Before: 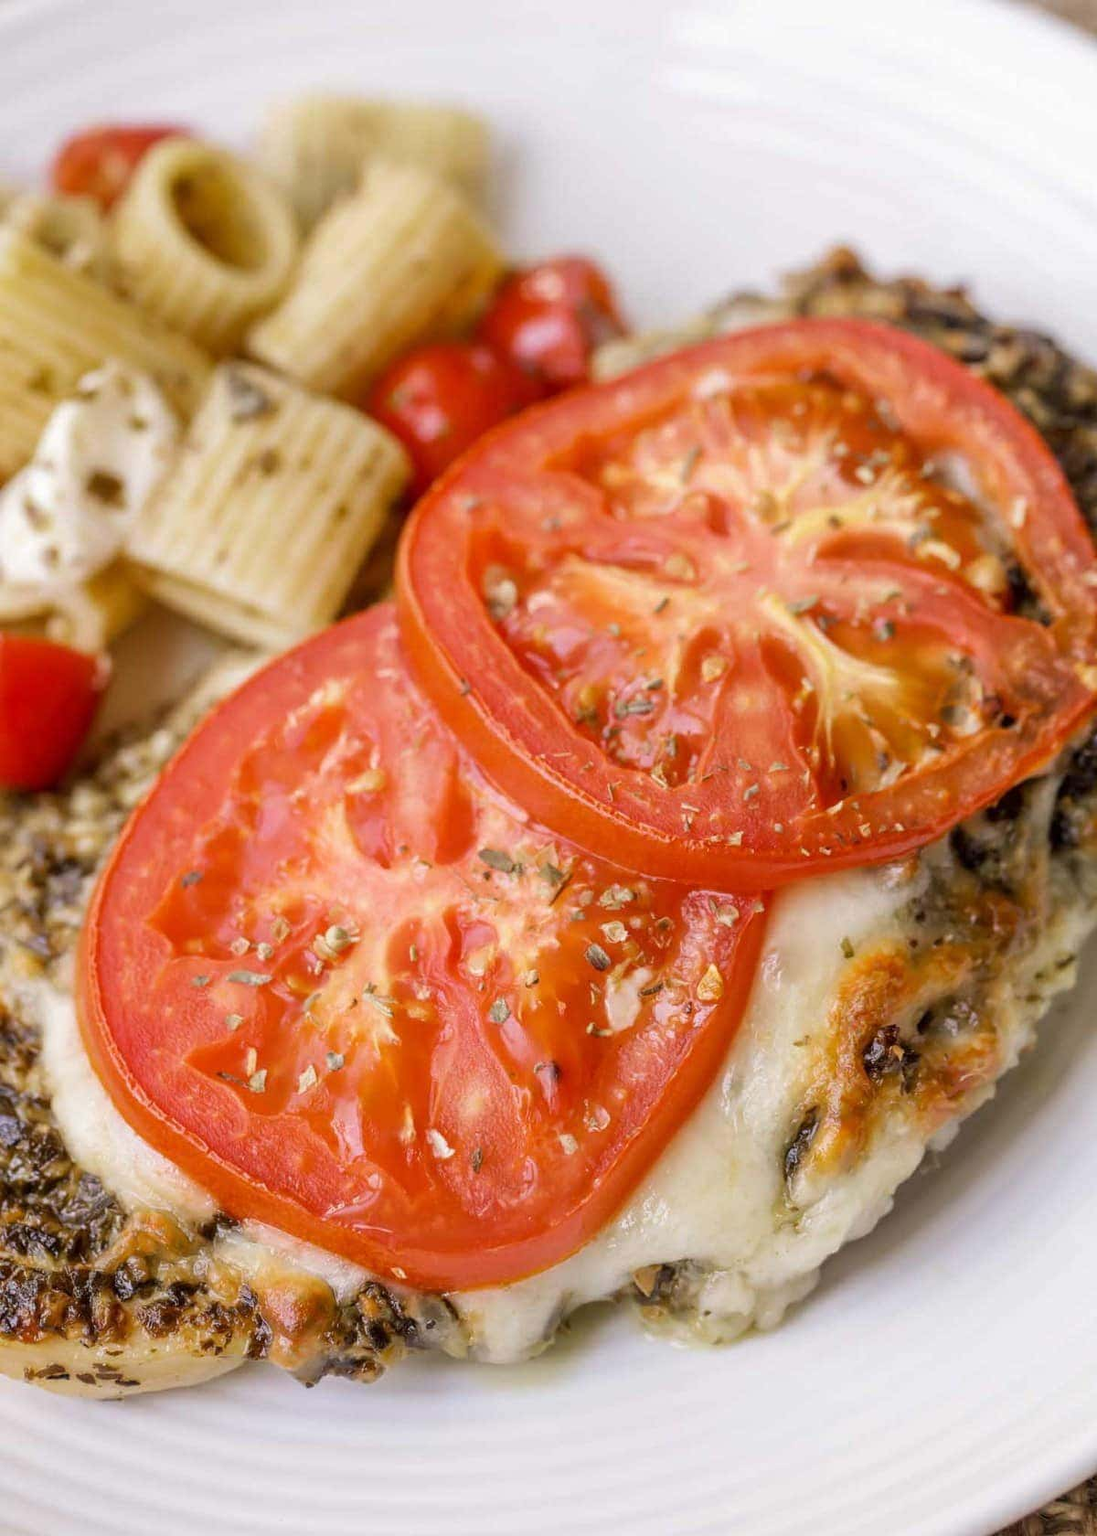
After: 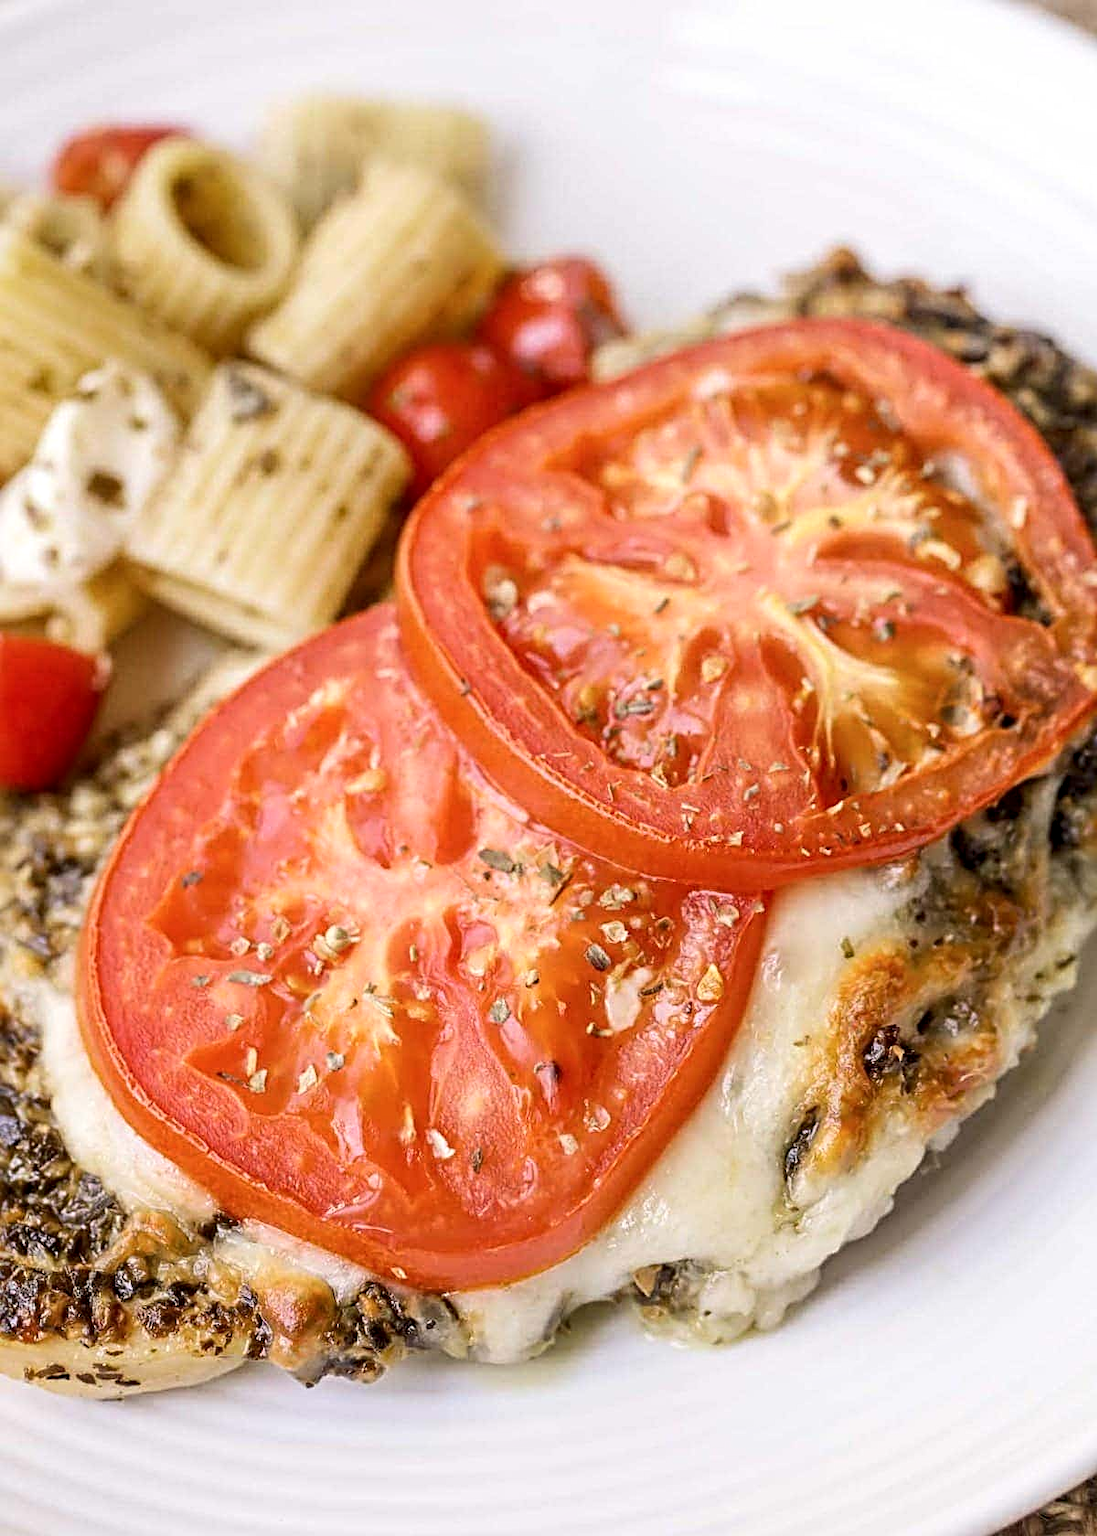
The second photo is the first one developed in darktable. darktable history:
sharpen: radius 3.949
local contrast: highlights 105%, shadows 97%, detail 120%, midtone range 0.2
contrast brightness saturation: contrast 0.153, brightness 0.051
